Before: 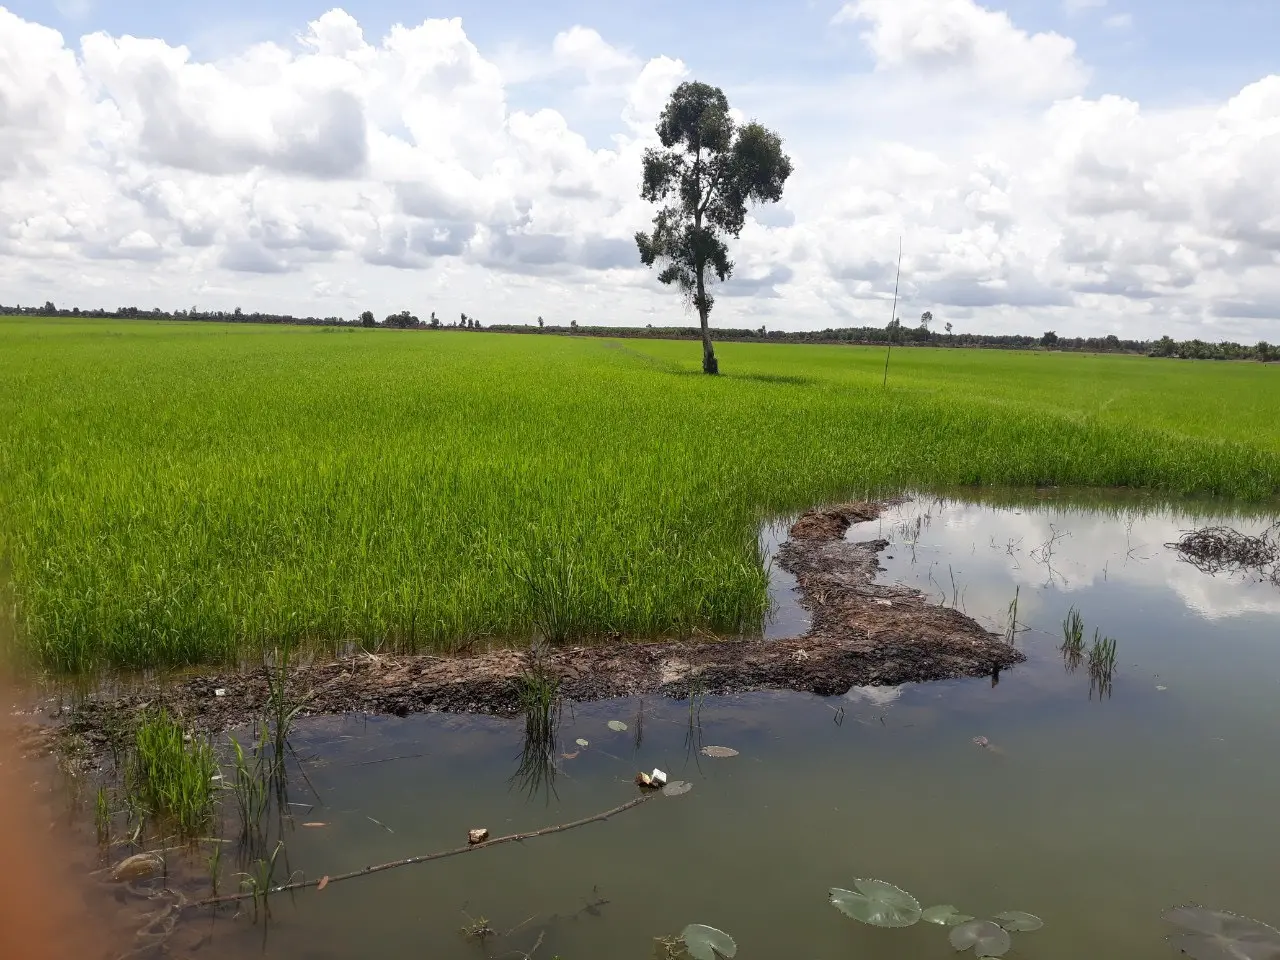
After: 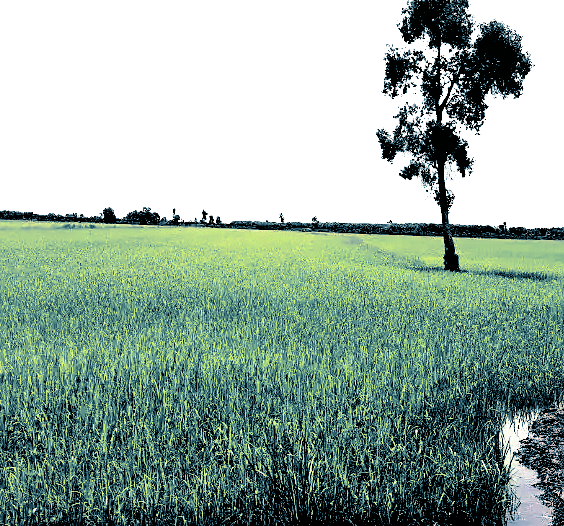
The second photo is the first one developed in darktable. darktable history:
exposure: exposure 0.559 EV, compensate highlight preservation false
split-toning: shadows › hue 212.4°, balance -70
crop: left 20.248%, top 10.86%, right 35.675%, bottom 34.321%
filmic rgb: black relative exposure -1 EV, white relative exposure 2.05 EV, hardness 1.52, contrast 2.25, enable highlight reconstruction true
sharpen: radius 1.458, amount 0.398, threshold 1.271
